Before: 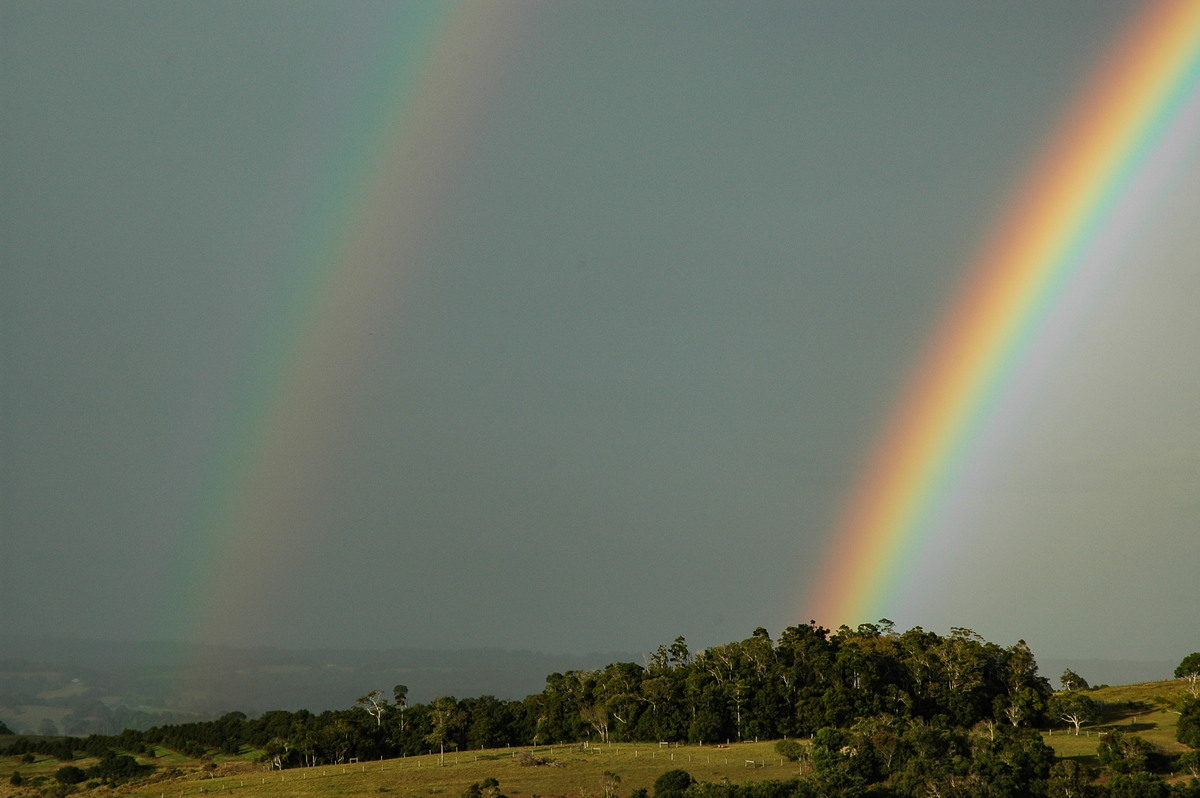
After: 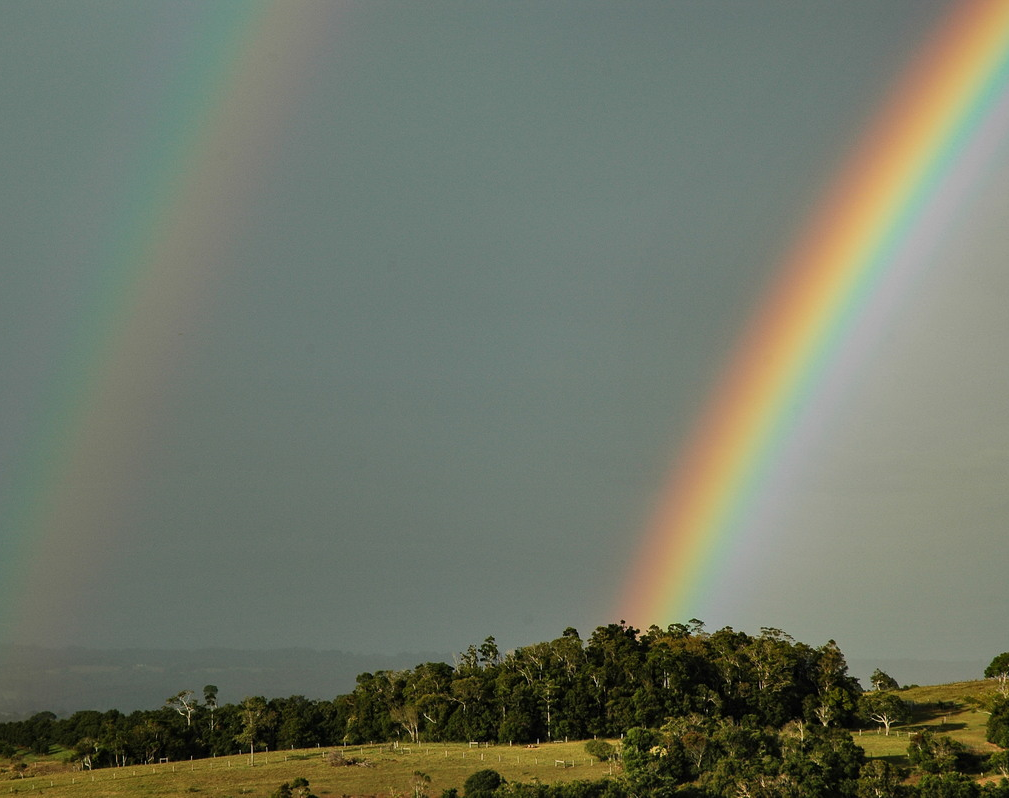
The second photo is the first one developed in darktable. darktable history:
shadows and highlights: soften with gaussian
crop: left 15.846%
